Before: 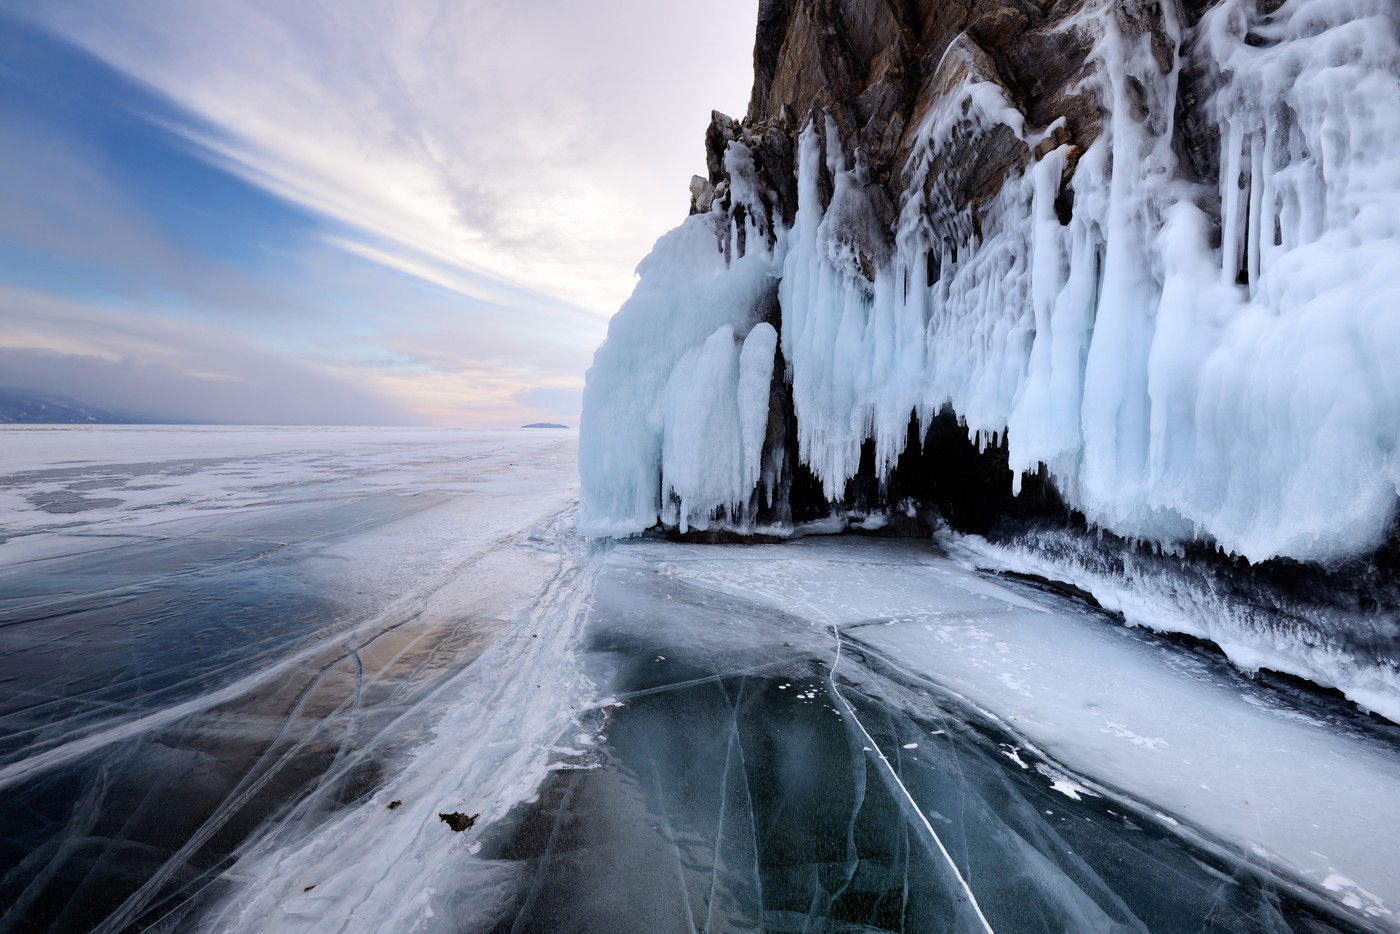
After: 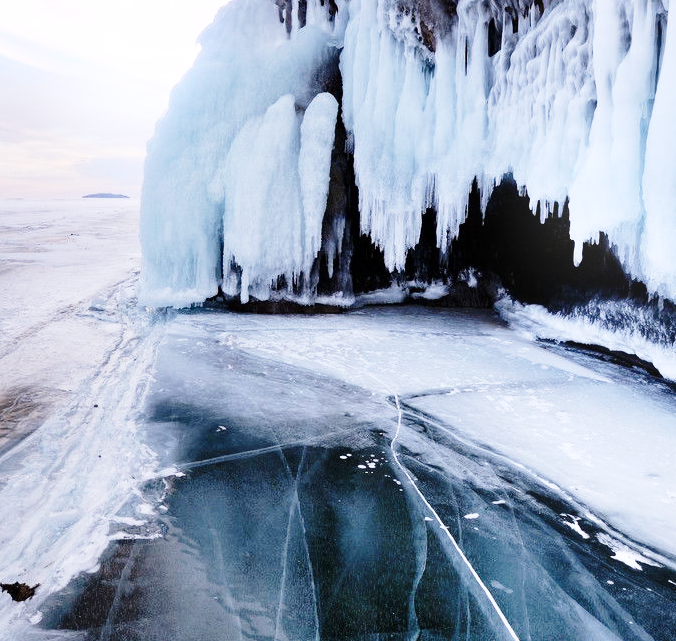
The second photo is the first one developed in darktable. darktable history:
shadows and highlights: shadows 60, soften with gaussian
white balance: red 1.009, blue 1.027
bloom: size 9%, threshold 100%, strength 7%
base curve: curves: ch0 [(0, 0) (0.028, 0.03) (0.121, 0.232) (0.46, 0.748) (0.859, 0.968) (1, 1)], preserve colors none
crop: left 31.379%, top 24.658%, right 20.326%, bottom 6.628%
